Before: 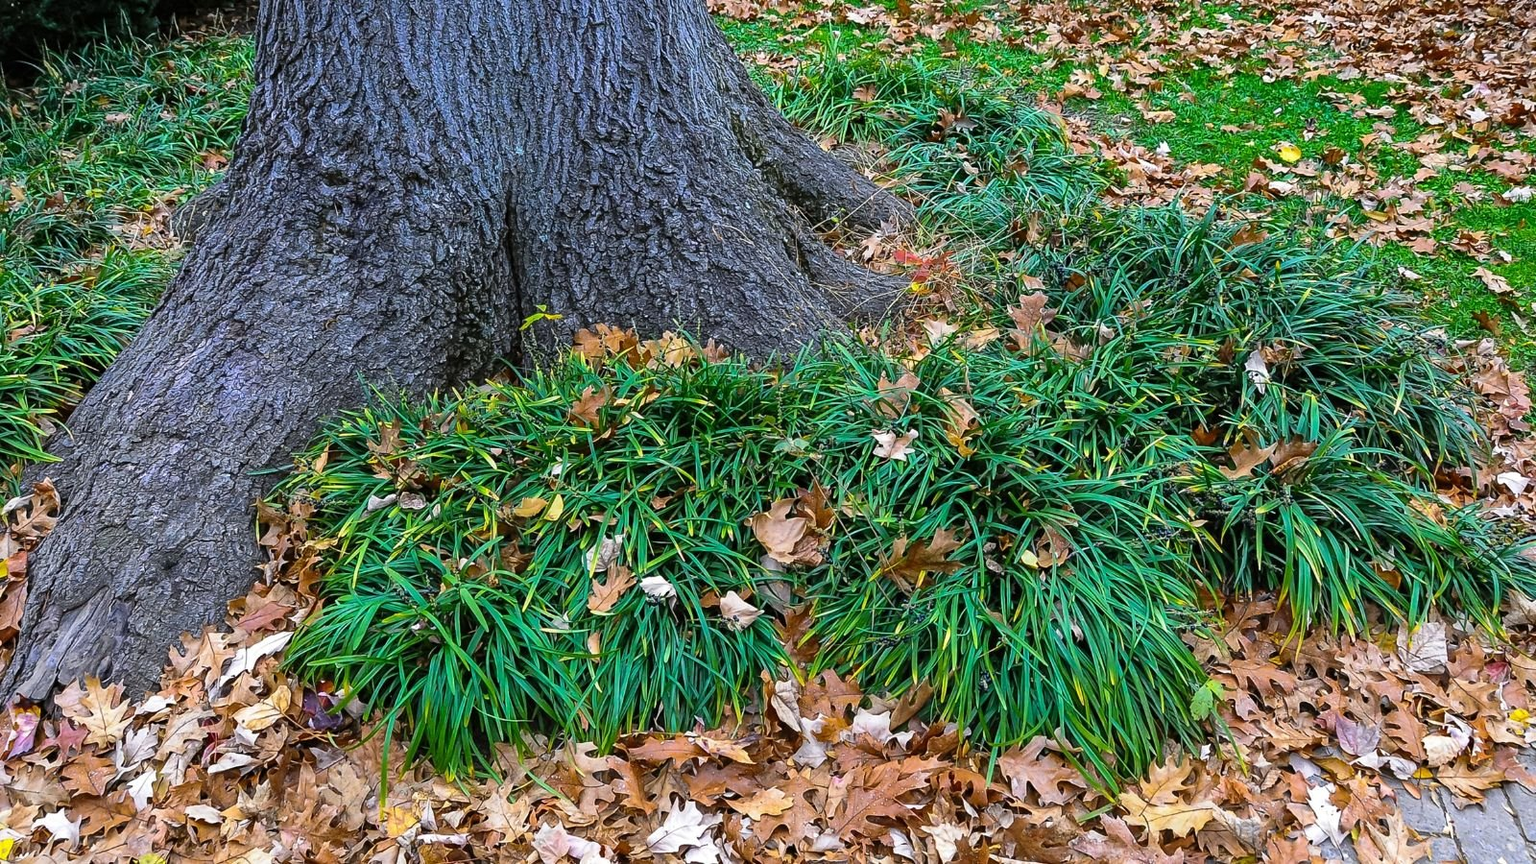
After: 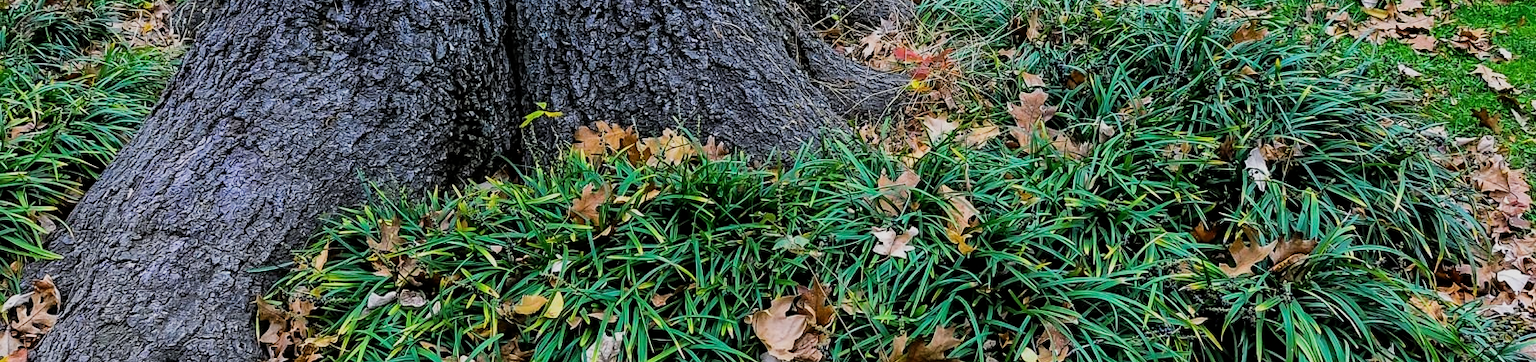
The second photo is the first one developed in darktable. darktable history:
crop and rotate: top 23.541%, bottom 34.444%
filmic rgb: black relative exposure -5.15 EV, white relative exposure 3.97 EV, hardness 2.88, contrast 1.184, highlights saturation mix -29.48%
